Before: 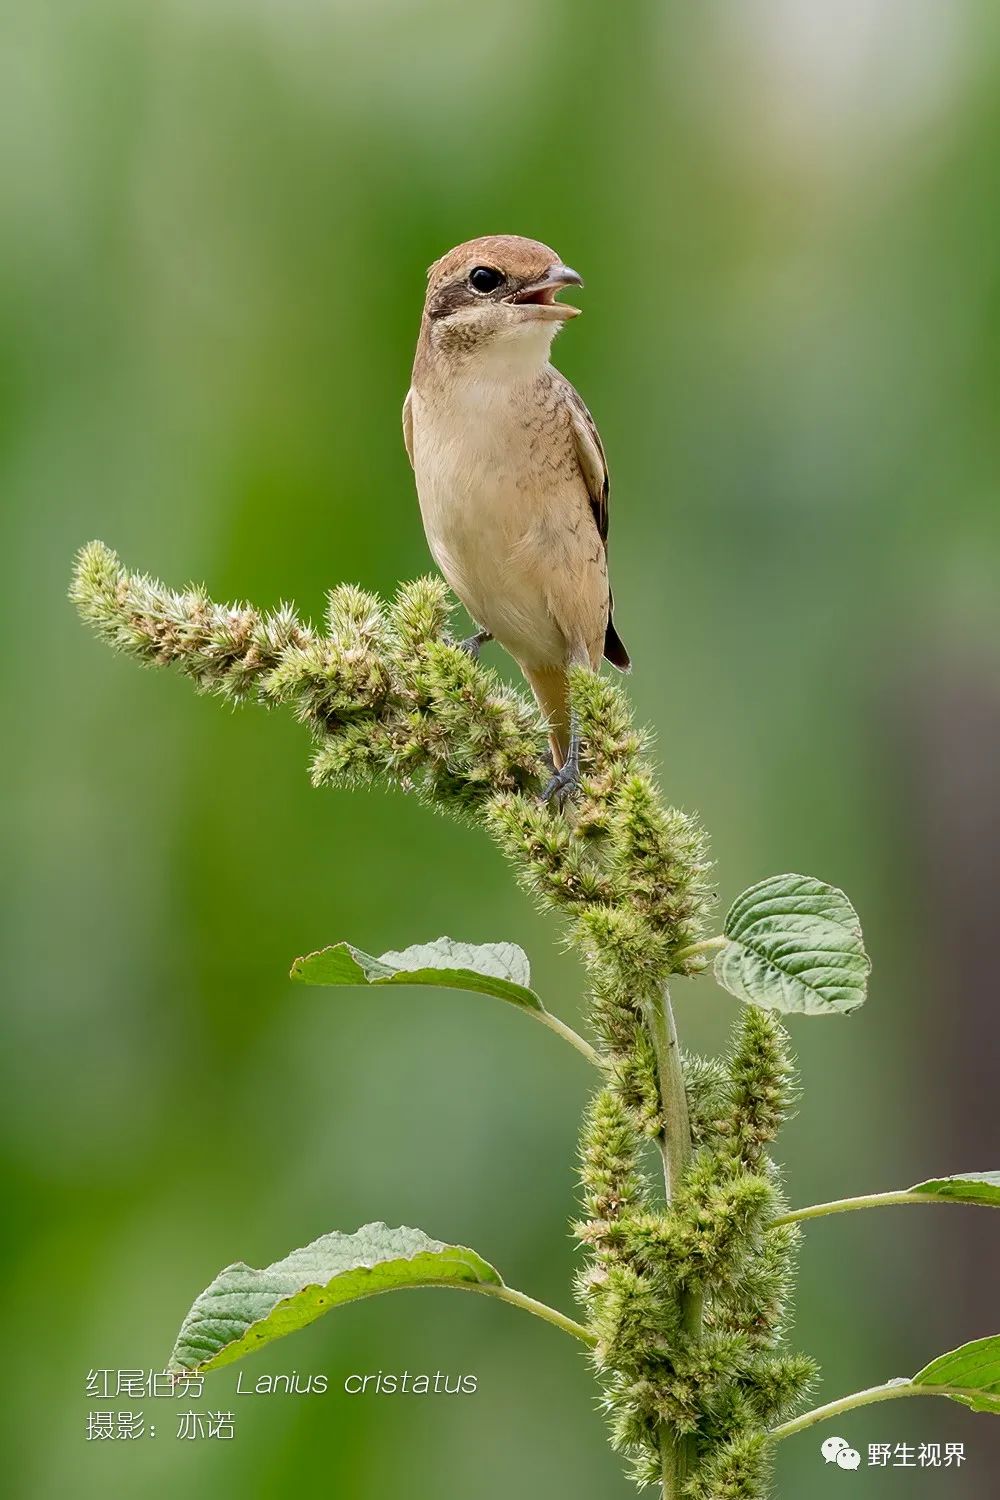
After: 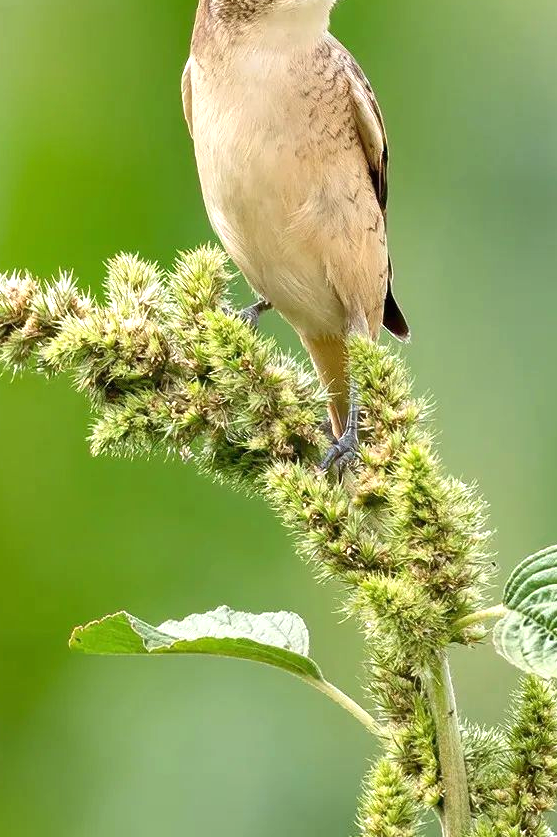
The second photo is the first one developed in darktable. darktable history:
contrast equalizer: octaves 7, y [[0.5 ×6], [0.5 ×6], [0.5, 0.5, 0.501, 0.545, 0.707, 0.863], [0 ×6], [0 ×6]], mix -0.203
crop and rotate: left 22.189%, top 22.126%, right 22.069%, bottom 22.038%
exposure: black level correction 0, exposure 0.694 EV, compensate highlight preservation false
